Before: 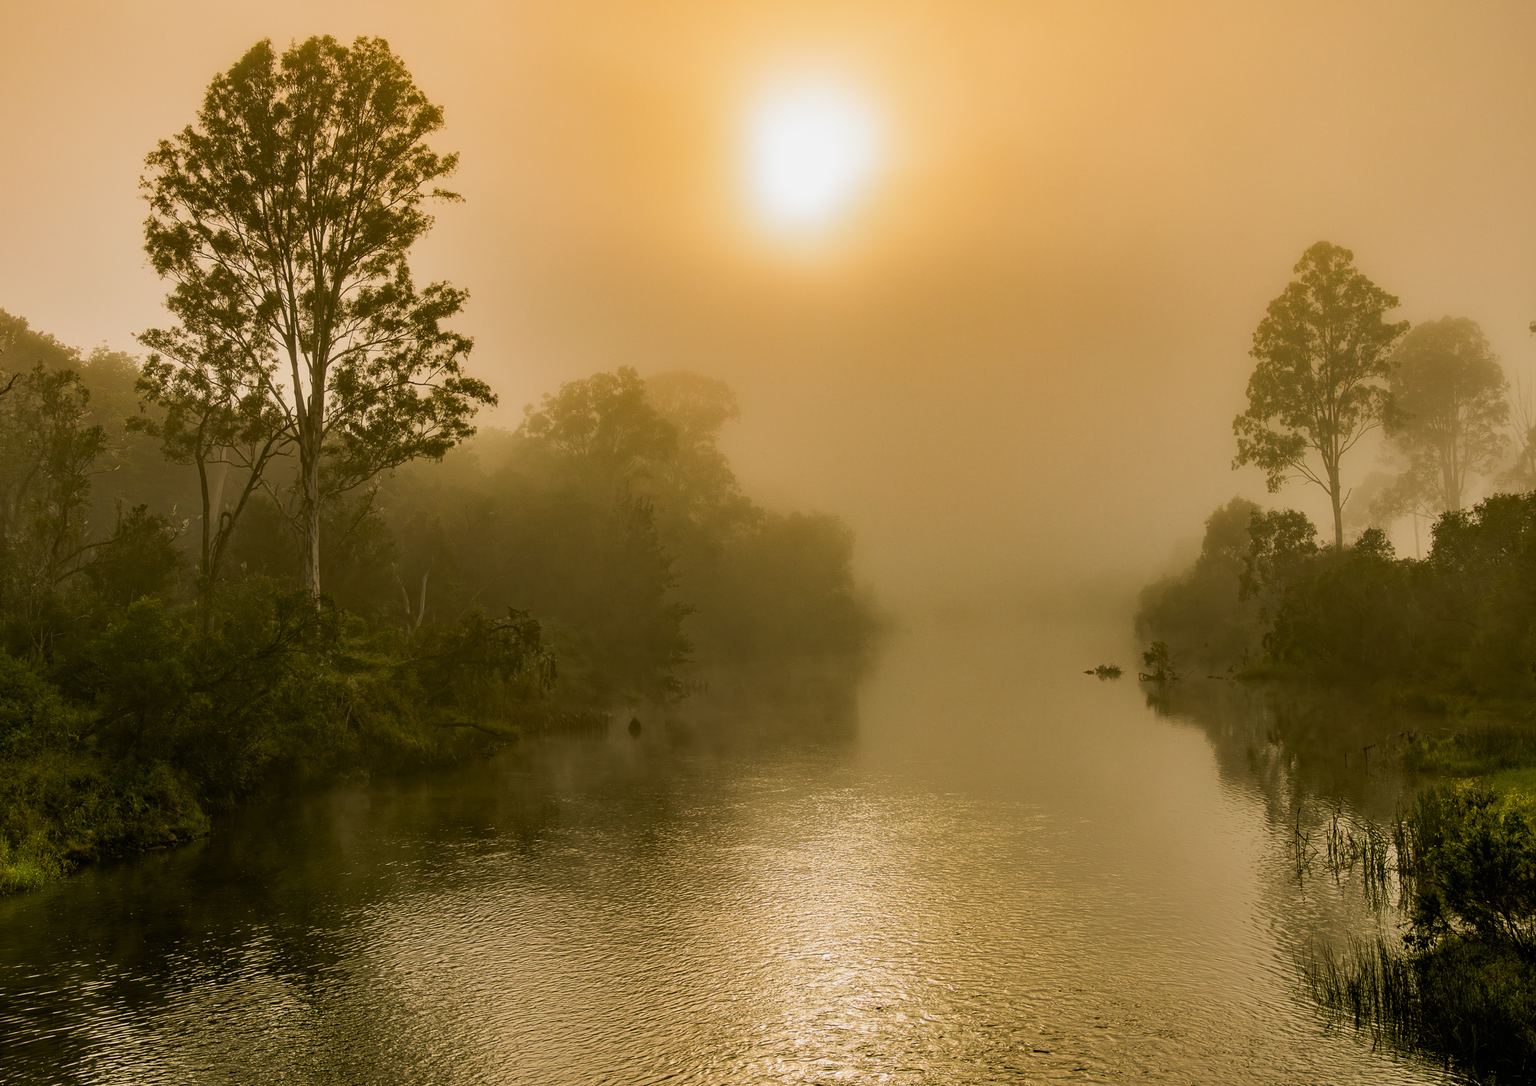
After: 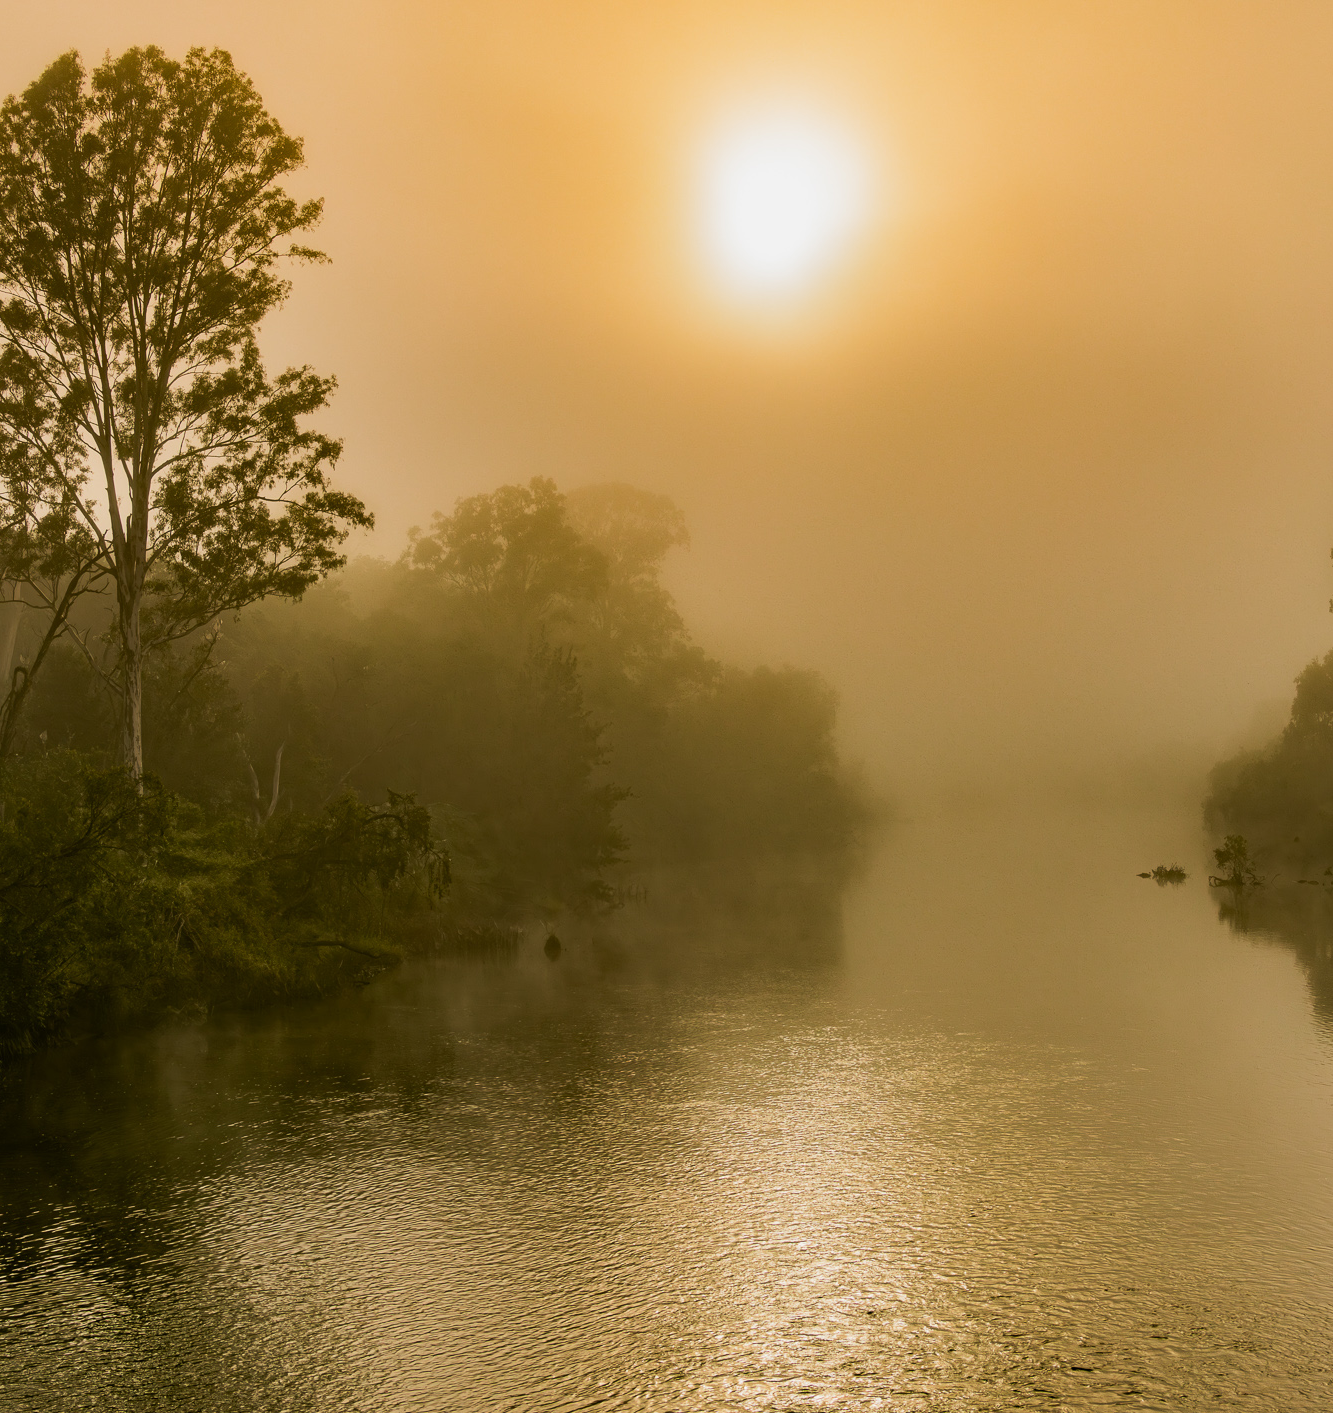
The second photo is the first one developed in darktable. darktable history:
crop and rotate: left 13.717%, right 19.595%
